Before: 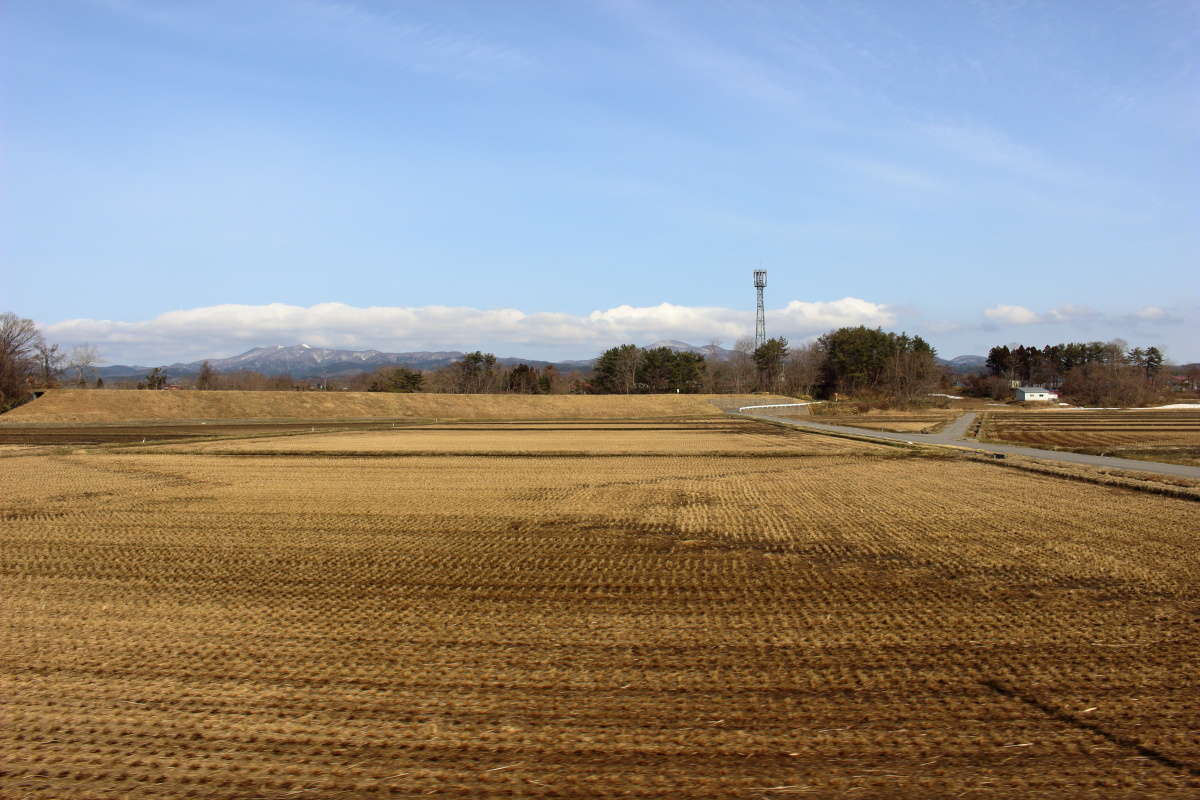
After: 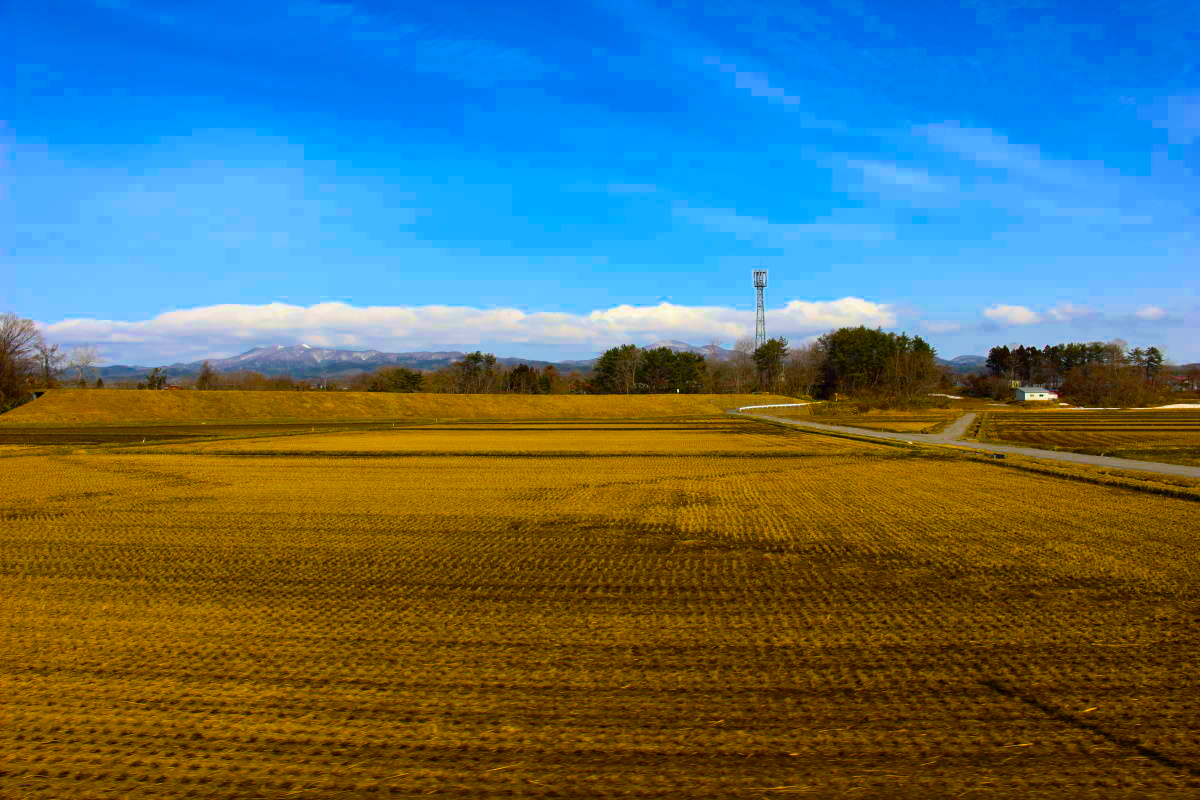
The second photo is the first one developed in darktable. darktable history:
contrast brightness saturation: contrast 0.045
color balance rgb: shadows lift › luminance -7.839%, shadows lift › chroma 2.196%, shadows lift › hue 164.62°, linear chroma grading › shadows -39.634%, linear chroma grading › highlights 39.644%, linear chroma grading › global chroma 44.814%, linear chroma grading › mid-tones -29.896%, perceptual saturation grading › global saturation 30.859%, global vibrance 16.761%, saturation formula JzAzBz (2021)
